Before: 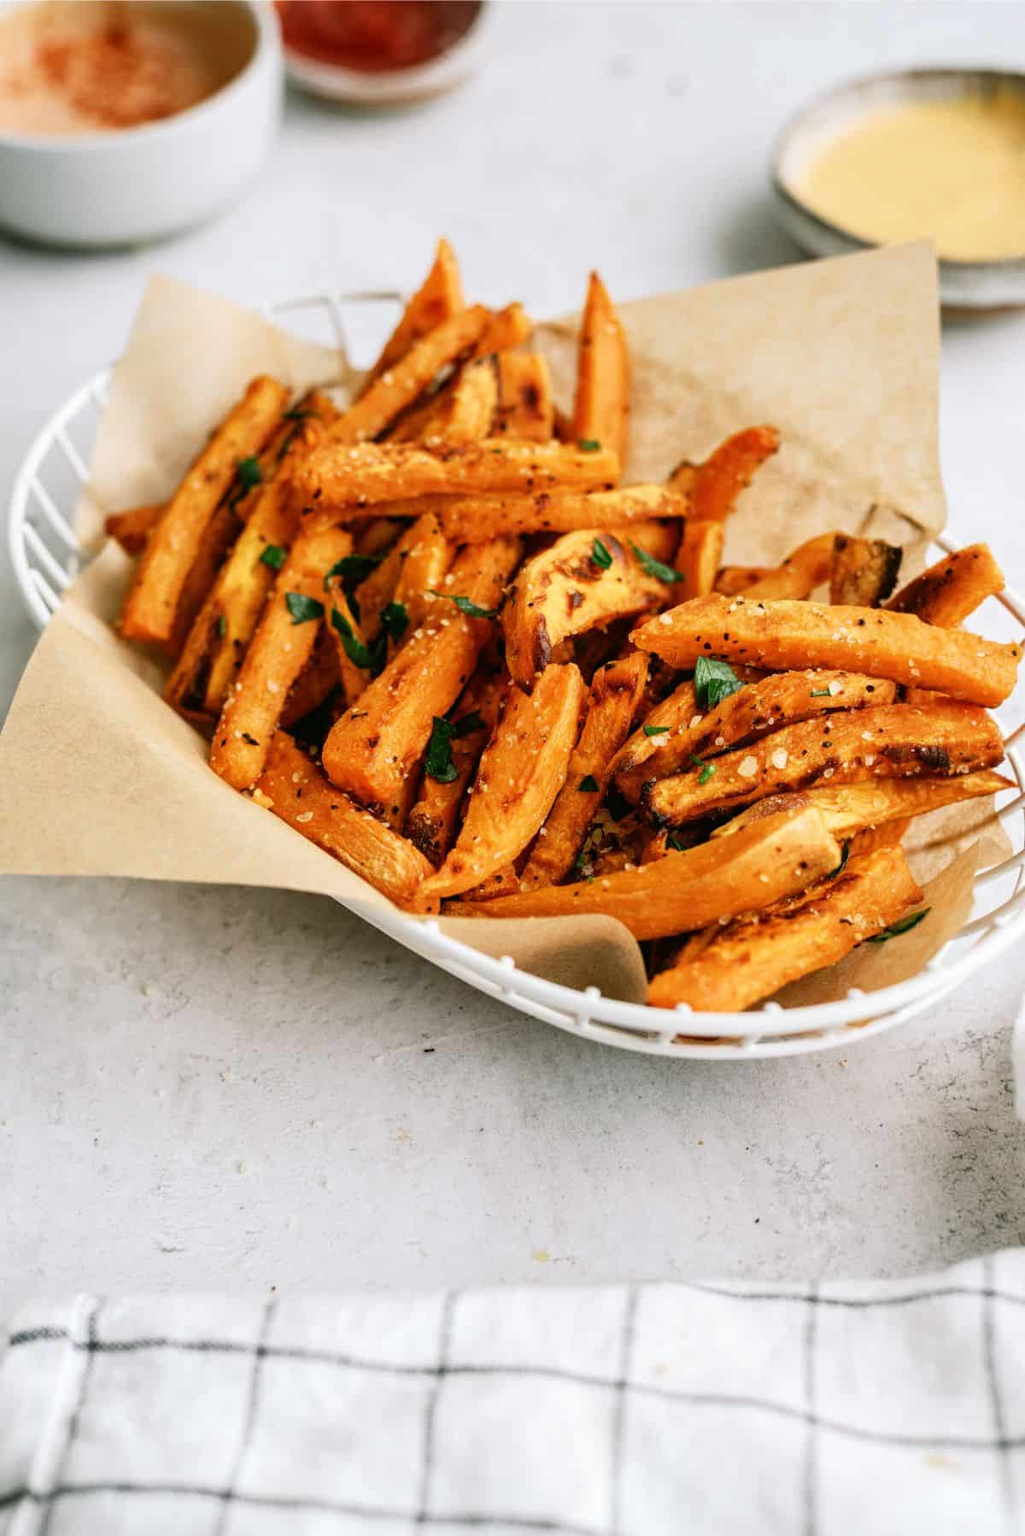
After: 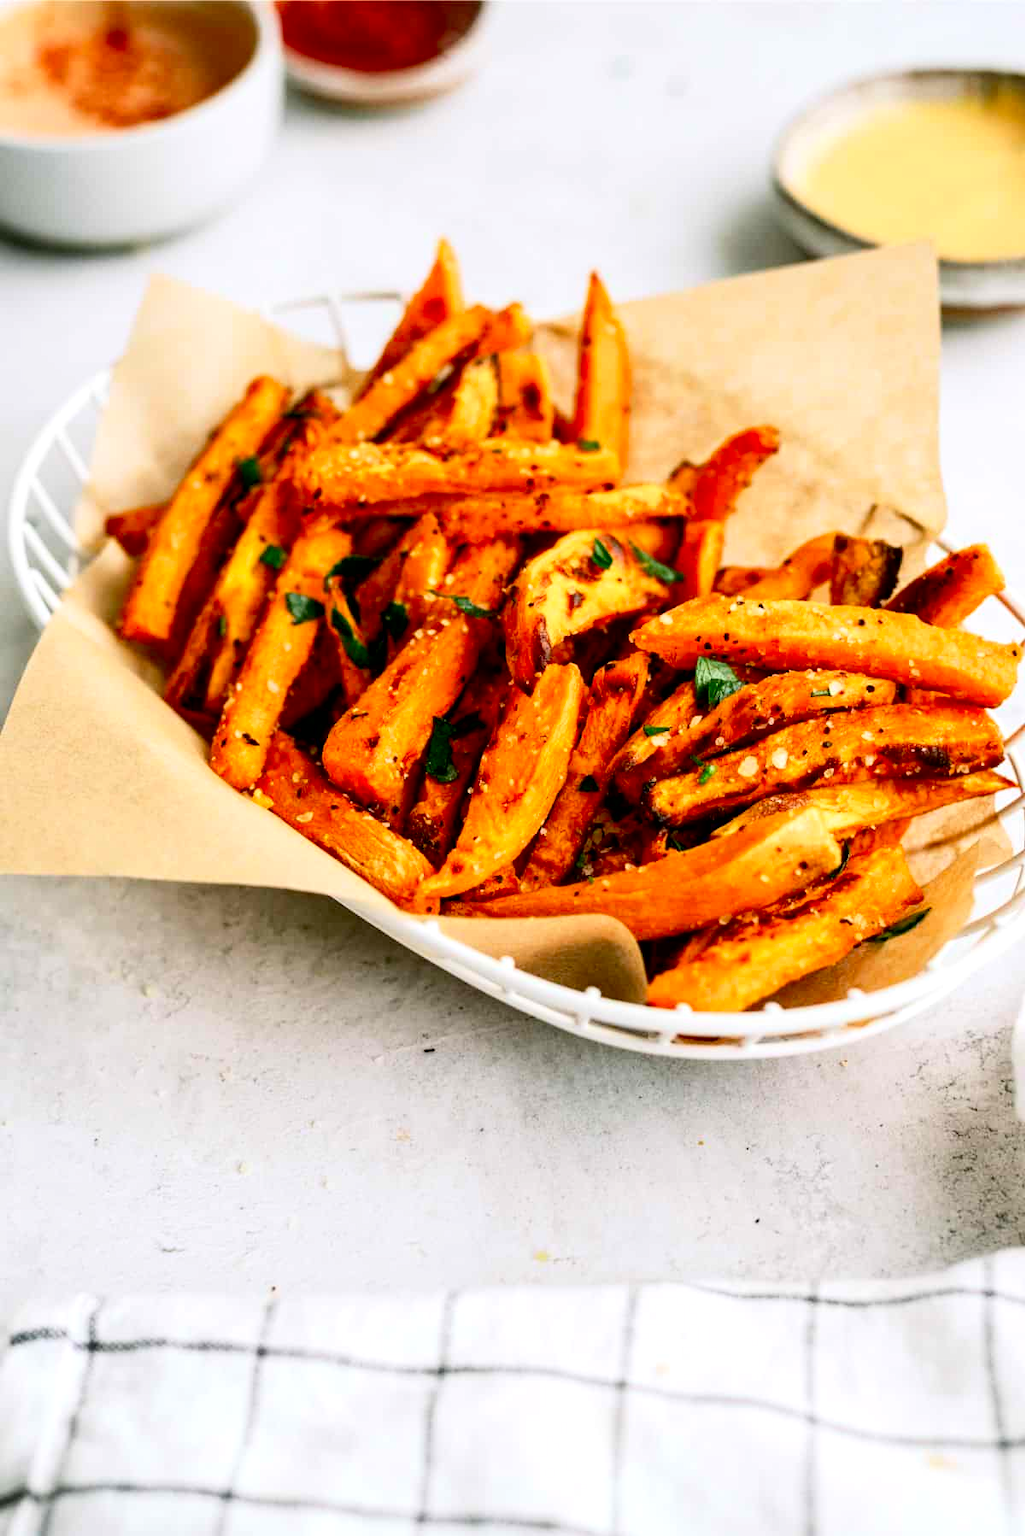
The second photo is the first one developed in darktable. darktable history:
contrast brightness saturation: contrast 0.175, saturation 0.306
exposure: black level correction 0.007, exposure 0.156 EV, compensate exposure bias true, compensate highlight preservation false
